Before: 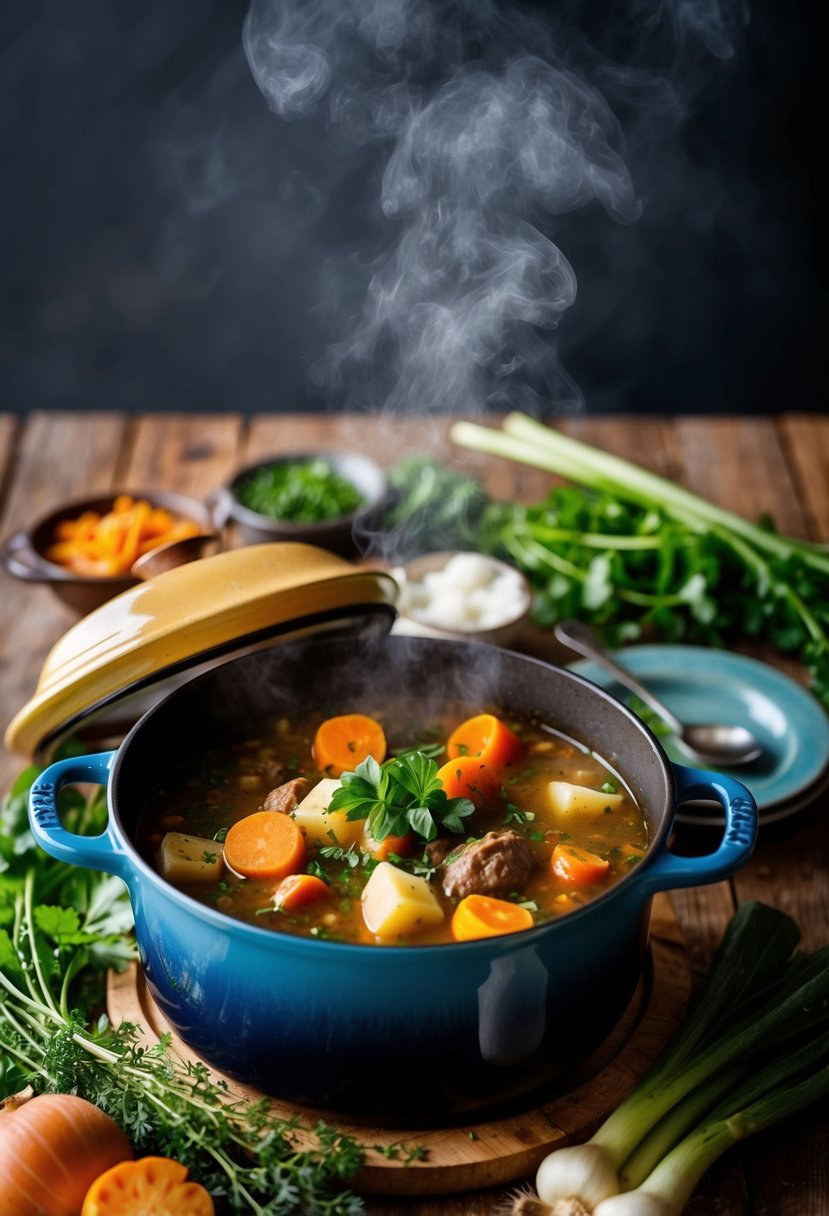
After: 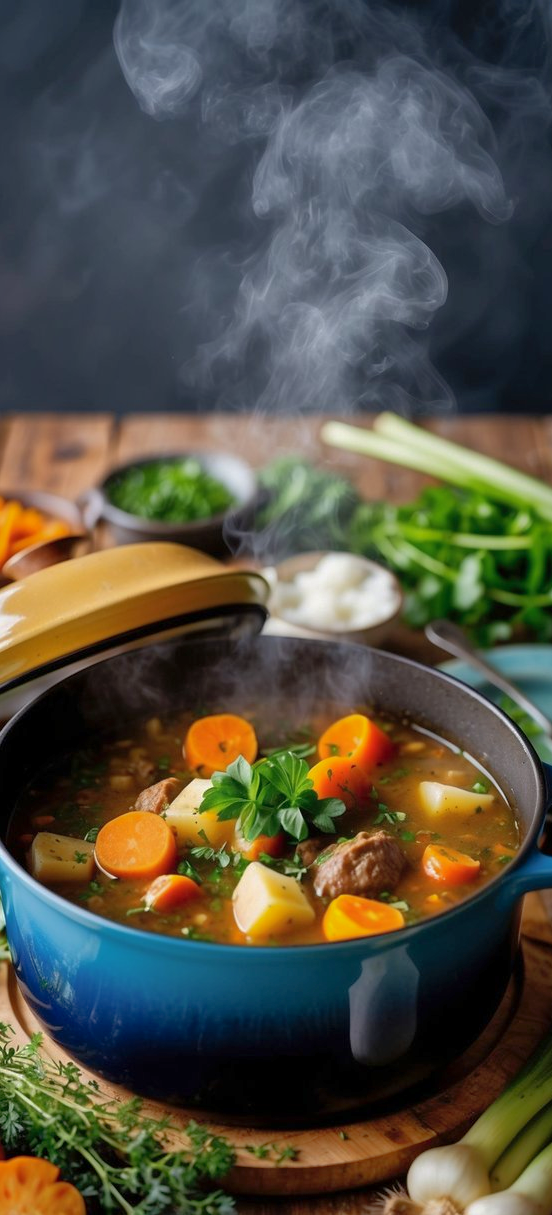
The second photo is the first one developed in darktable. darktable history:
shadows and highlights: on, module defaults
crop and rotate: left 15.61%, right 17.737%
